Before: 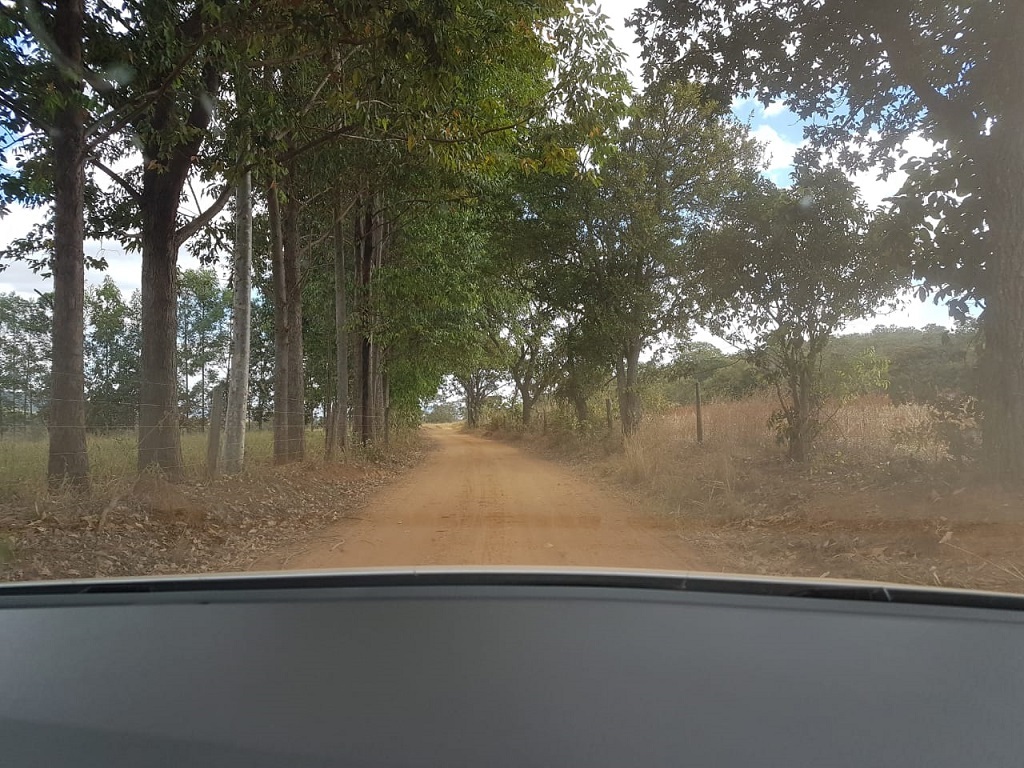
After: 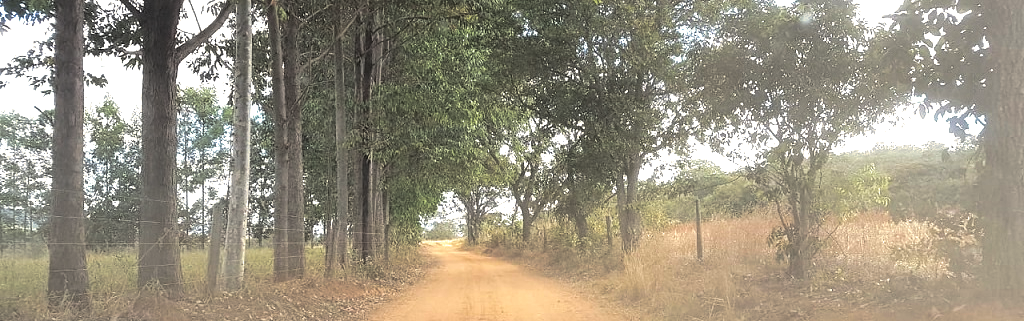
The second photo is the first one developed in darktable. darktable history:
exposure: black level correction 0, exposure 1.2 EV, compensate highlight preservation false
crop and rotate: top 23.84%, bottom 34.294%
split-toning: shadows › hue 43.2°, shadows › saturation 0, highlights › hue 50.4°, highlights › saturation 1
